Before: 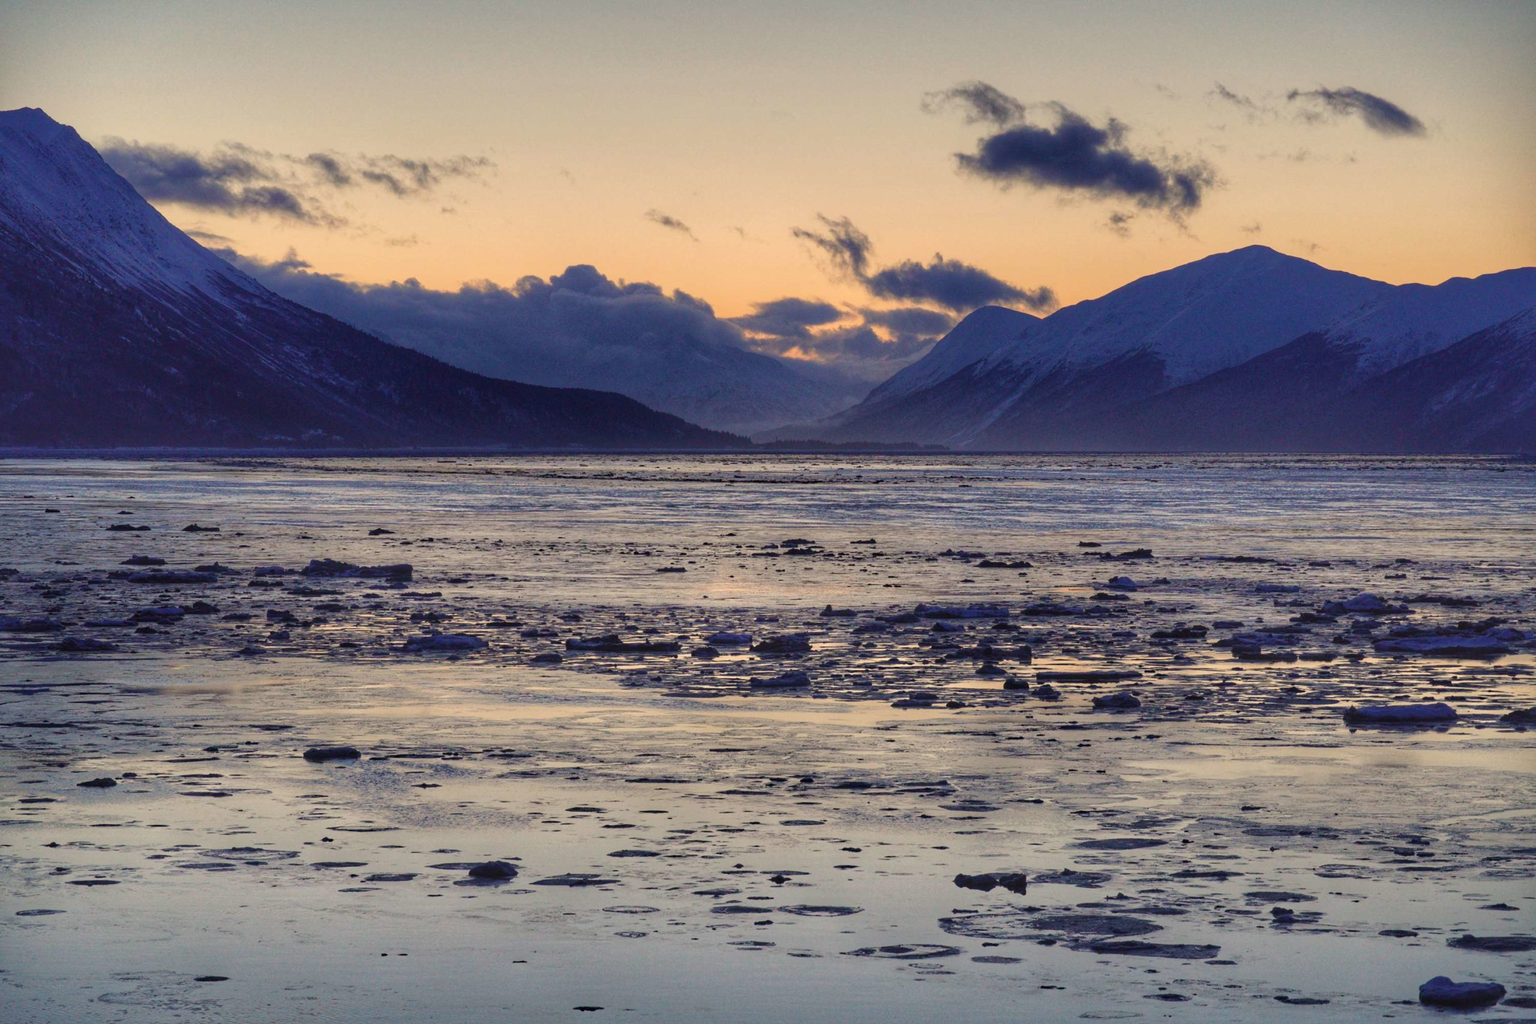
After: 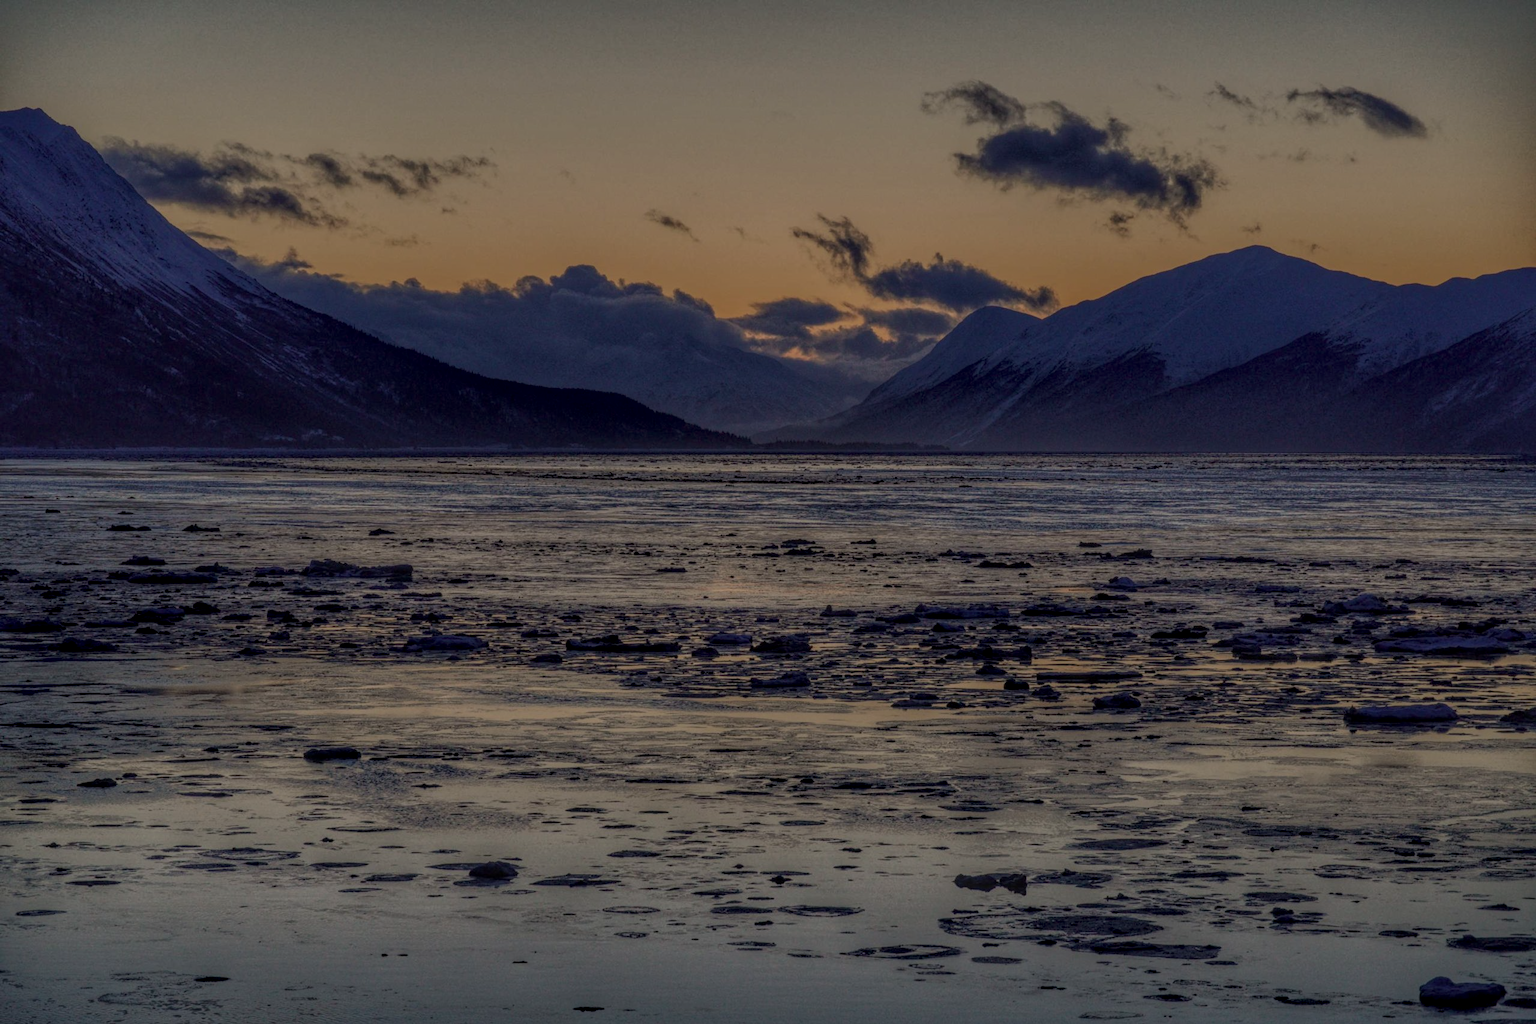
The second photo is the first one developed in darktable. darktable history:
local contrast: highlights 20%, shadows 31%, detail 199%, midtone range 0.2
exposure: exposure -1.572 EV, compensate highlight preservation false
